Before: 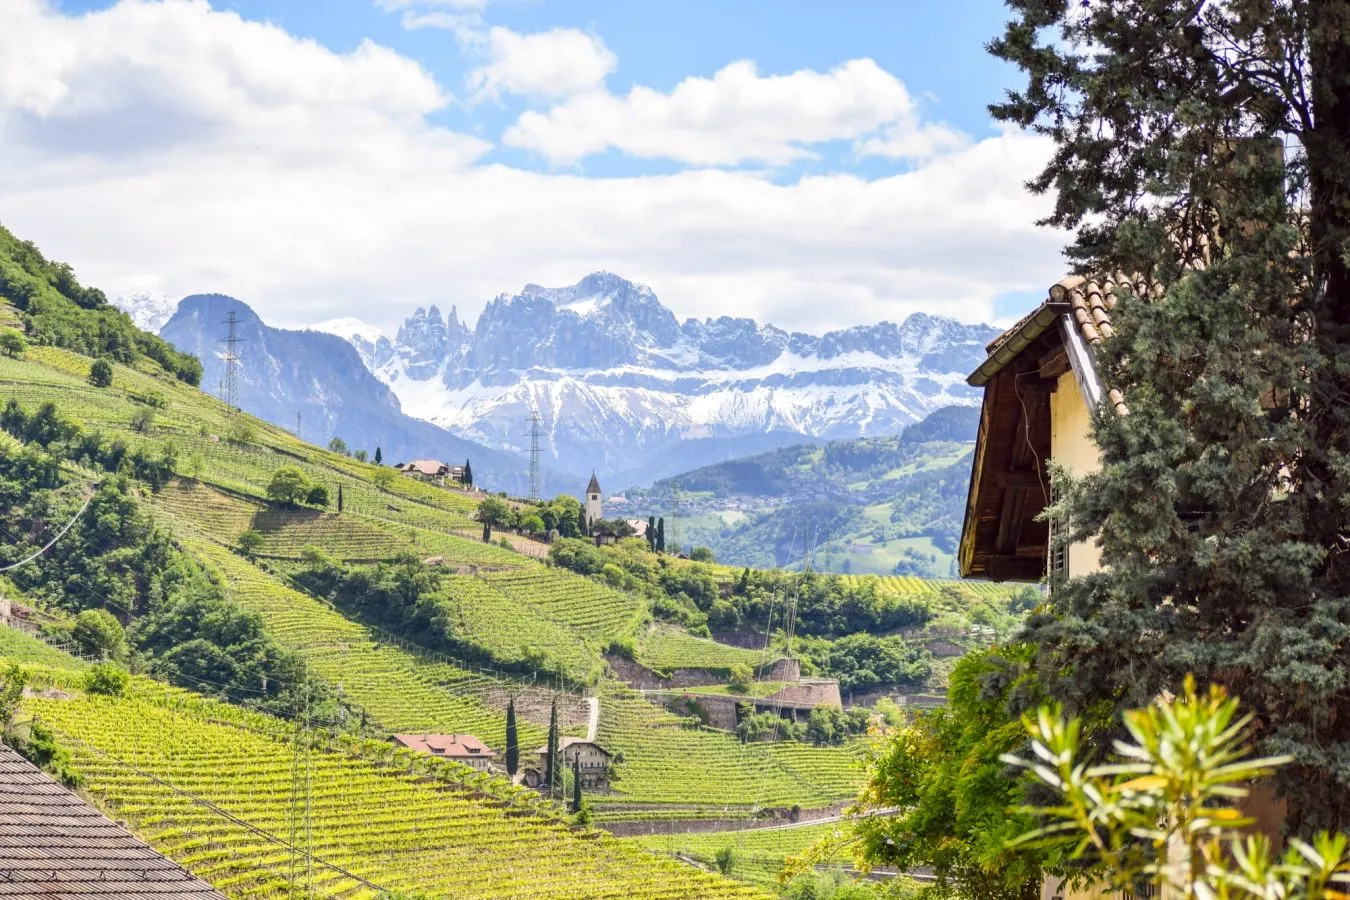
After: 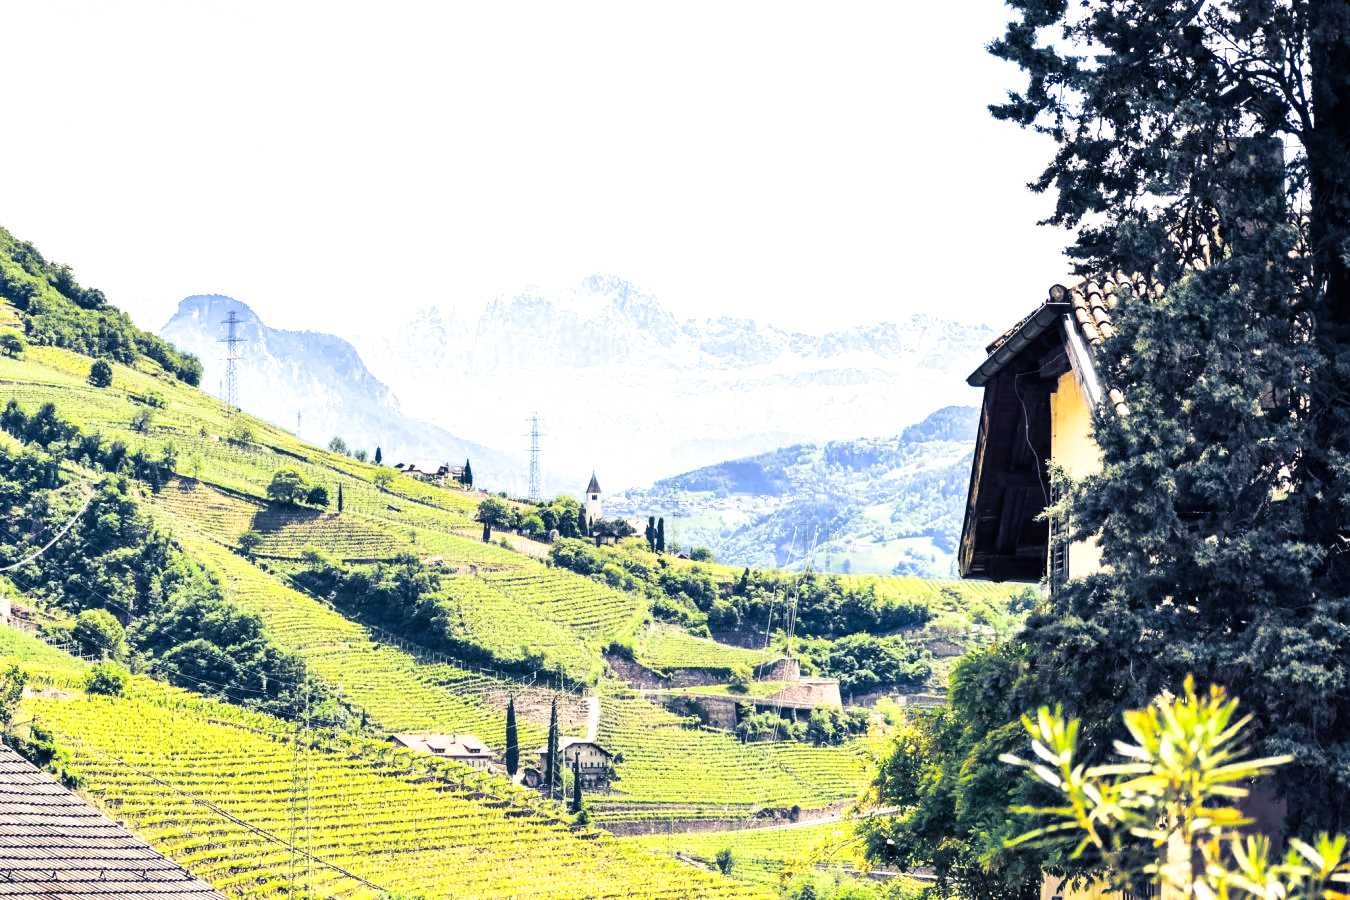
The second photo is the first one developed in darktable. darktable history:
base curve: curves: ch0 [(0, 0) (0.666, 0.806) (1, 1)]
split-toning: shadows › hue 226.8°, shadows › saturation 0.84
tone equalizer: -8 EV -0.75 EV, -7 EV -0.7 EV, -6 EV -0.6 EV, -5 EV -0.4 EV, -3 EV 0.4 EV, -2 EV 0.6 EV, -1 EV 0.7 EV, +0 EV 0.75 EV, edges refinement/feathering 500, mask exposure compensation -1.57 EV, preserve details no
